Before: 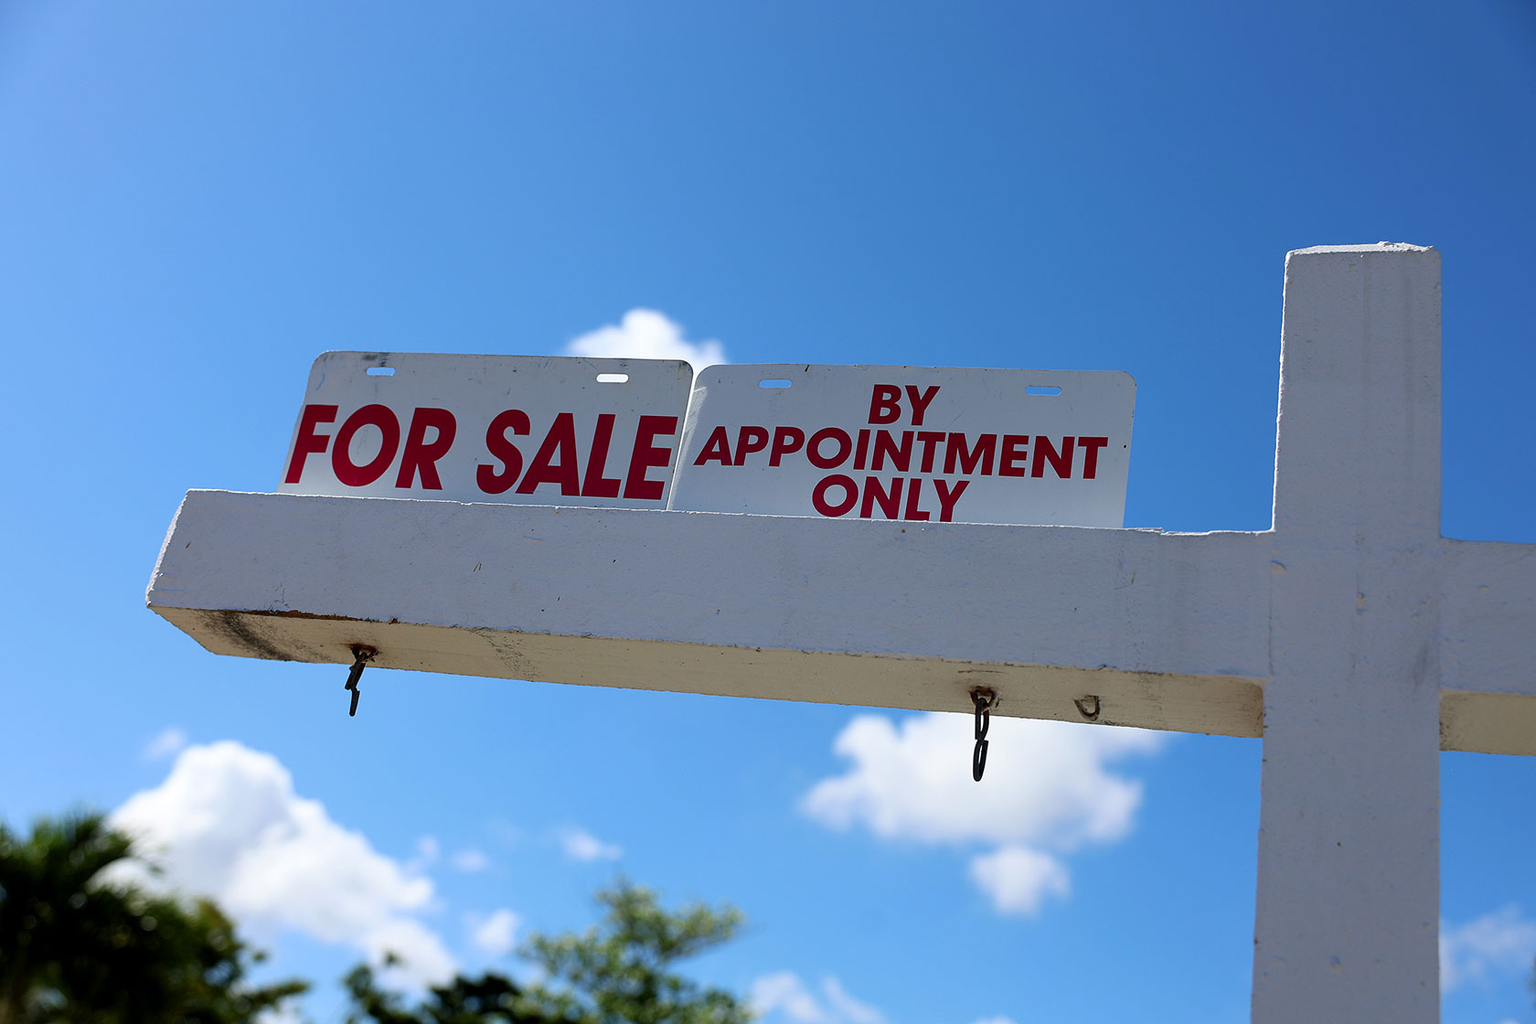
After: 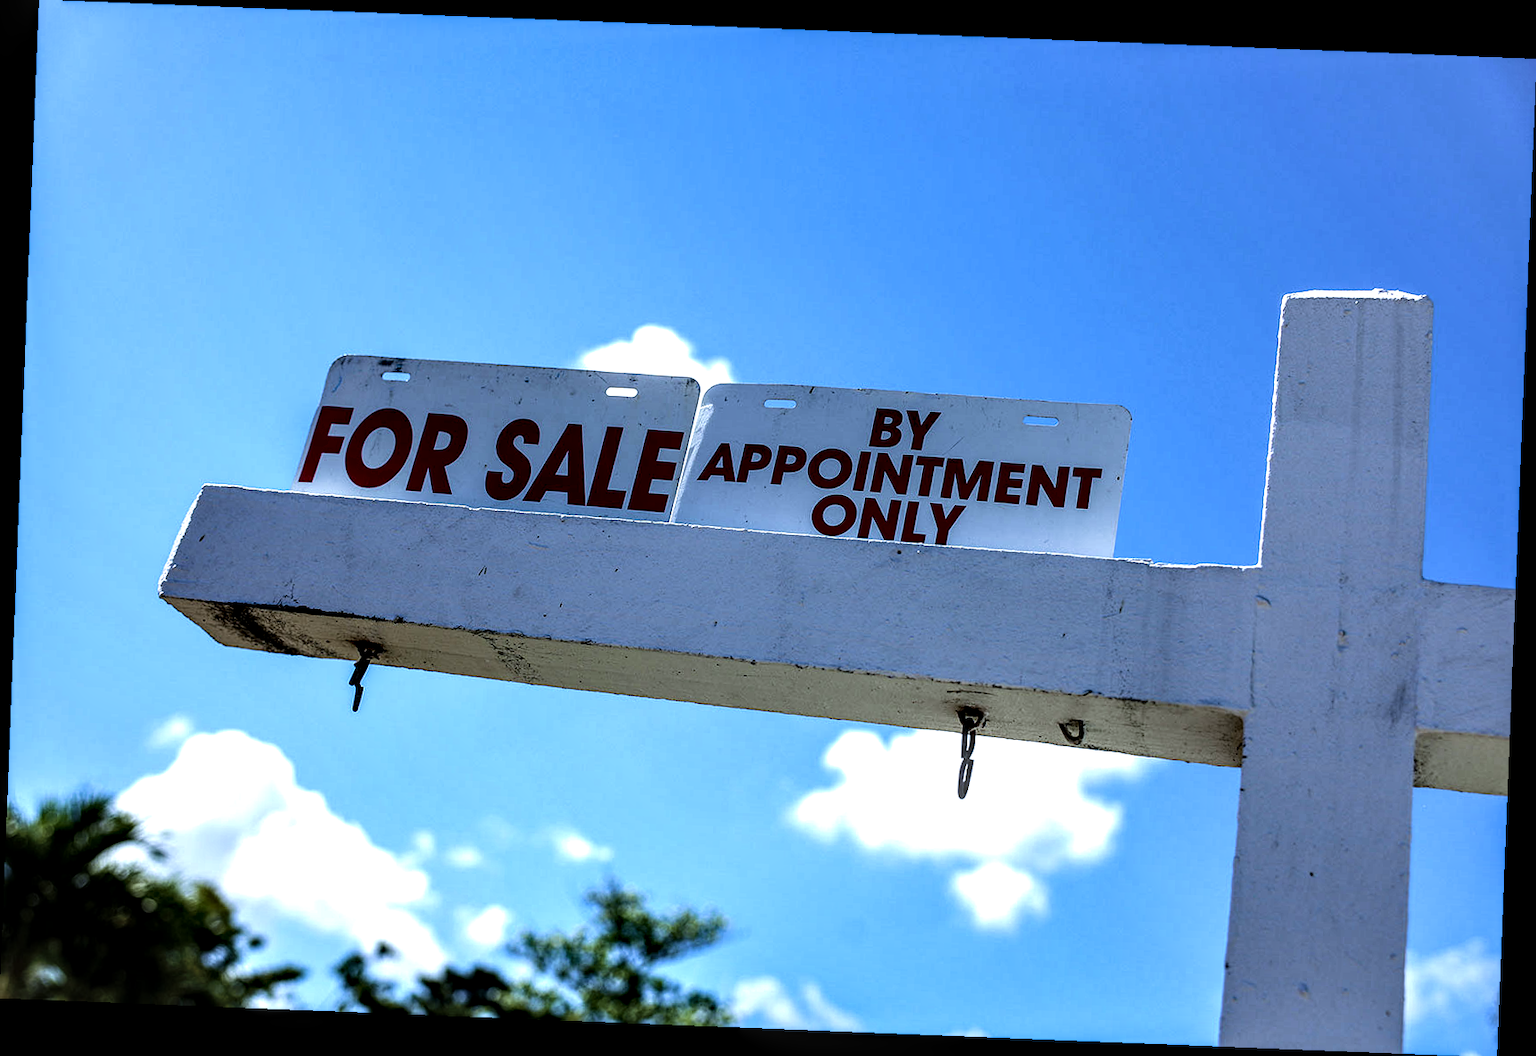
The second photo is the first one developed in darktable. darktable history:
local contrast: highlights 20%, detail 197%
rotate and perspective: rotation 2.27°, automatic cropping off
white balance: red 0.924, blue 1.095
tone equalizer: -8 EV -0.75 EV, -7 EV -0.7 EV, -6 EV -0.6 EV, -5 EV -0.4 EV, -3 EV 0.4 EV, -2 EV 0.6 EV, -1 EV 0.7 EV, +0 EV 0.75 EV, edges refinement/feathering 500, mask exposure compensation -1.57 EV, preserve details no
velvia: on, module defaults
